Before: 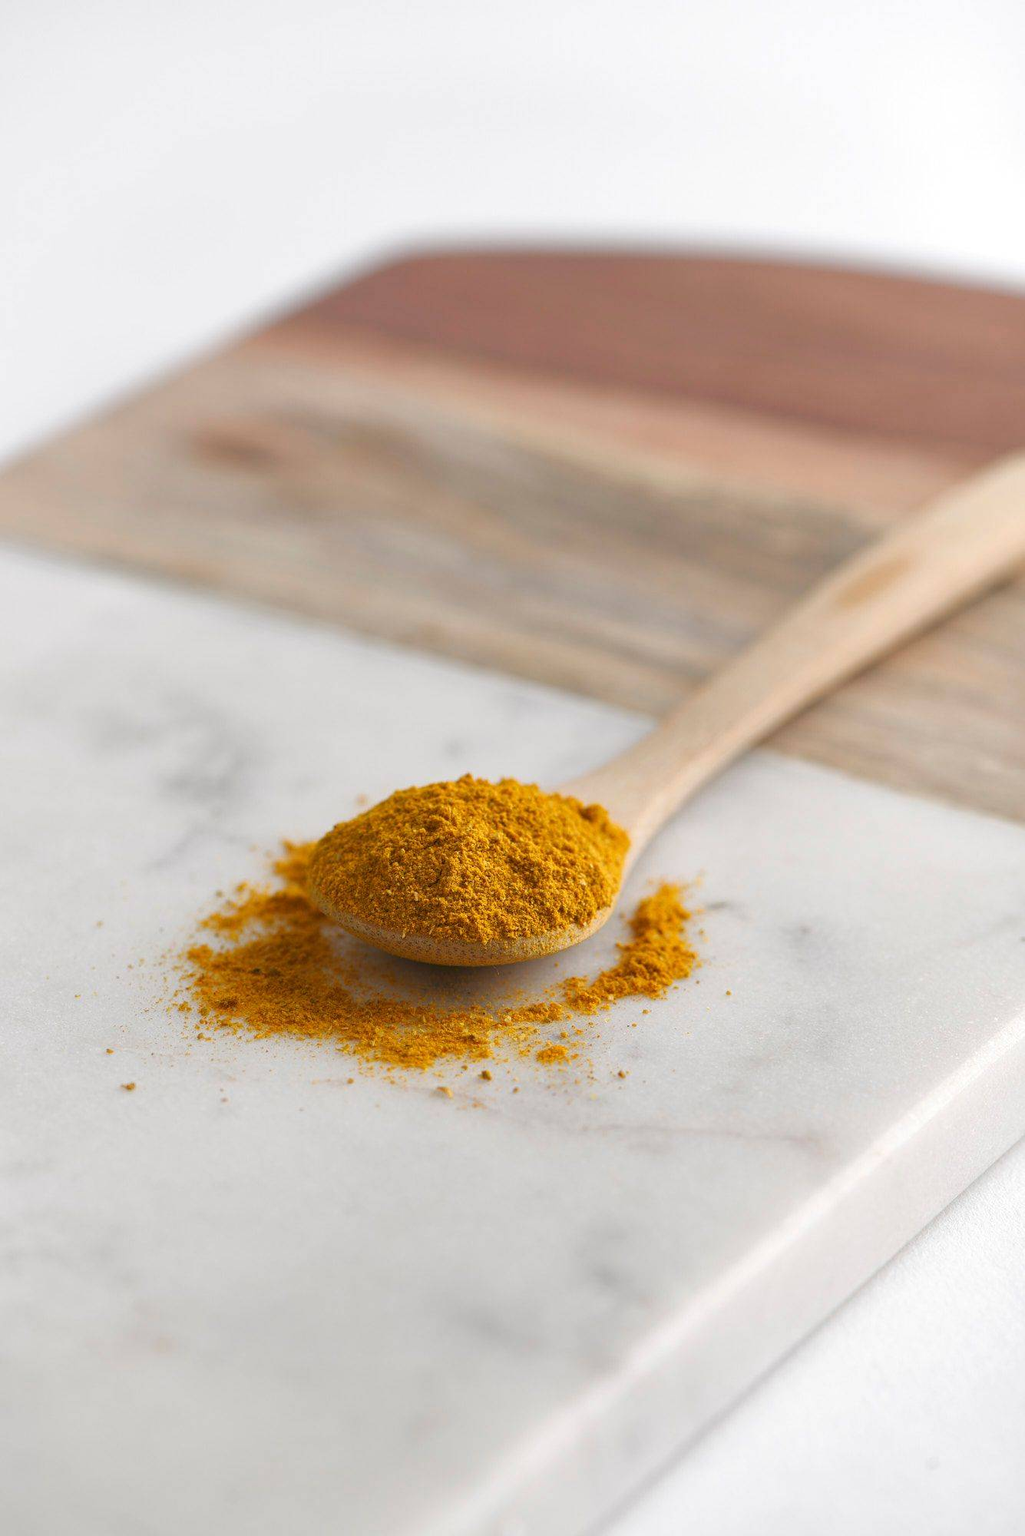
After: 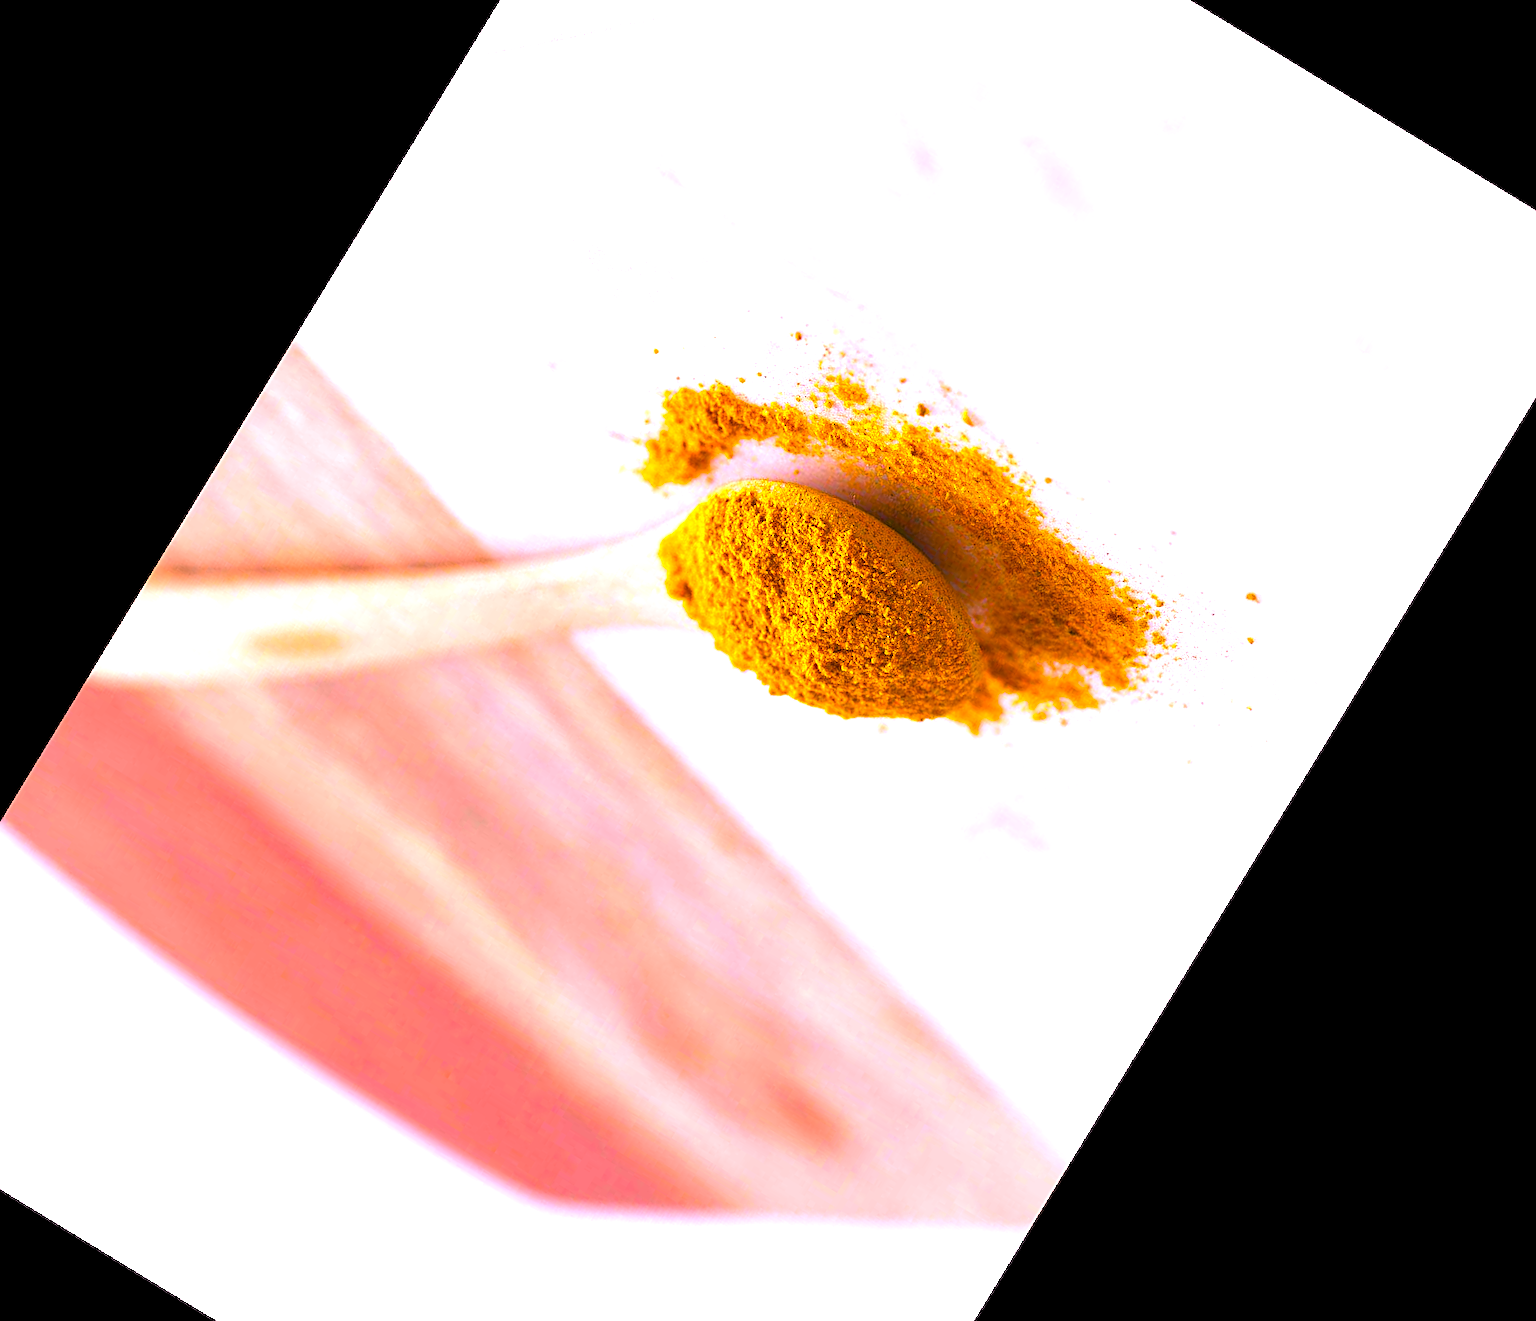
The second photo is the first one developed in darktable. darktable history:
white balance: red 1.188, blue 1.11
crop and rotate: angle 148.68°, left 9.111%, top 15.603%, right 4.588%, bottom 17.041%
color balance rgb: linear chroma grading › global chroma 10%, perceptual saturation grading › global saturation 40%, perceptual brilliance grading › global brilliance 30%, global vibrance 20%
sharpen: on, module defaults
